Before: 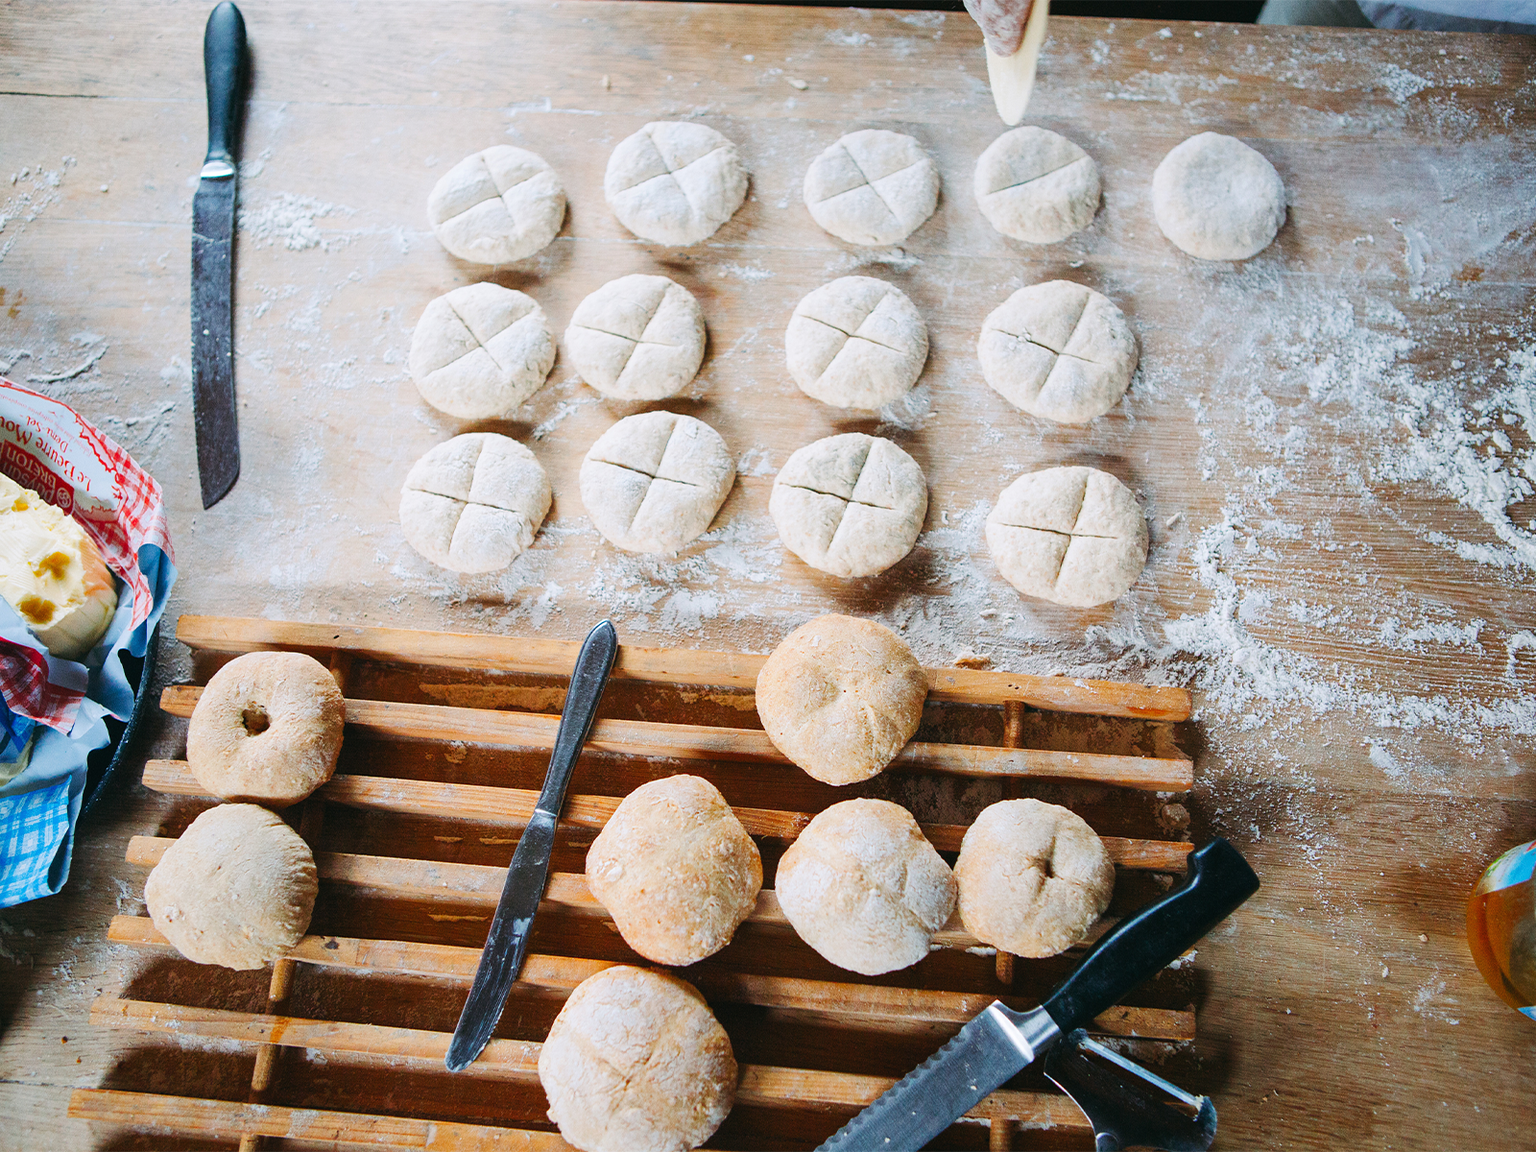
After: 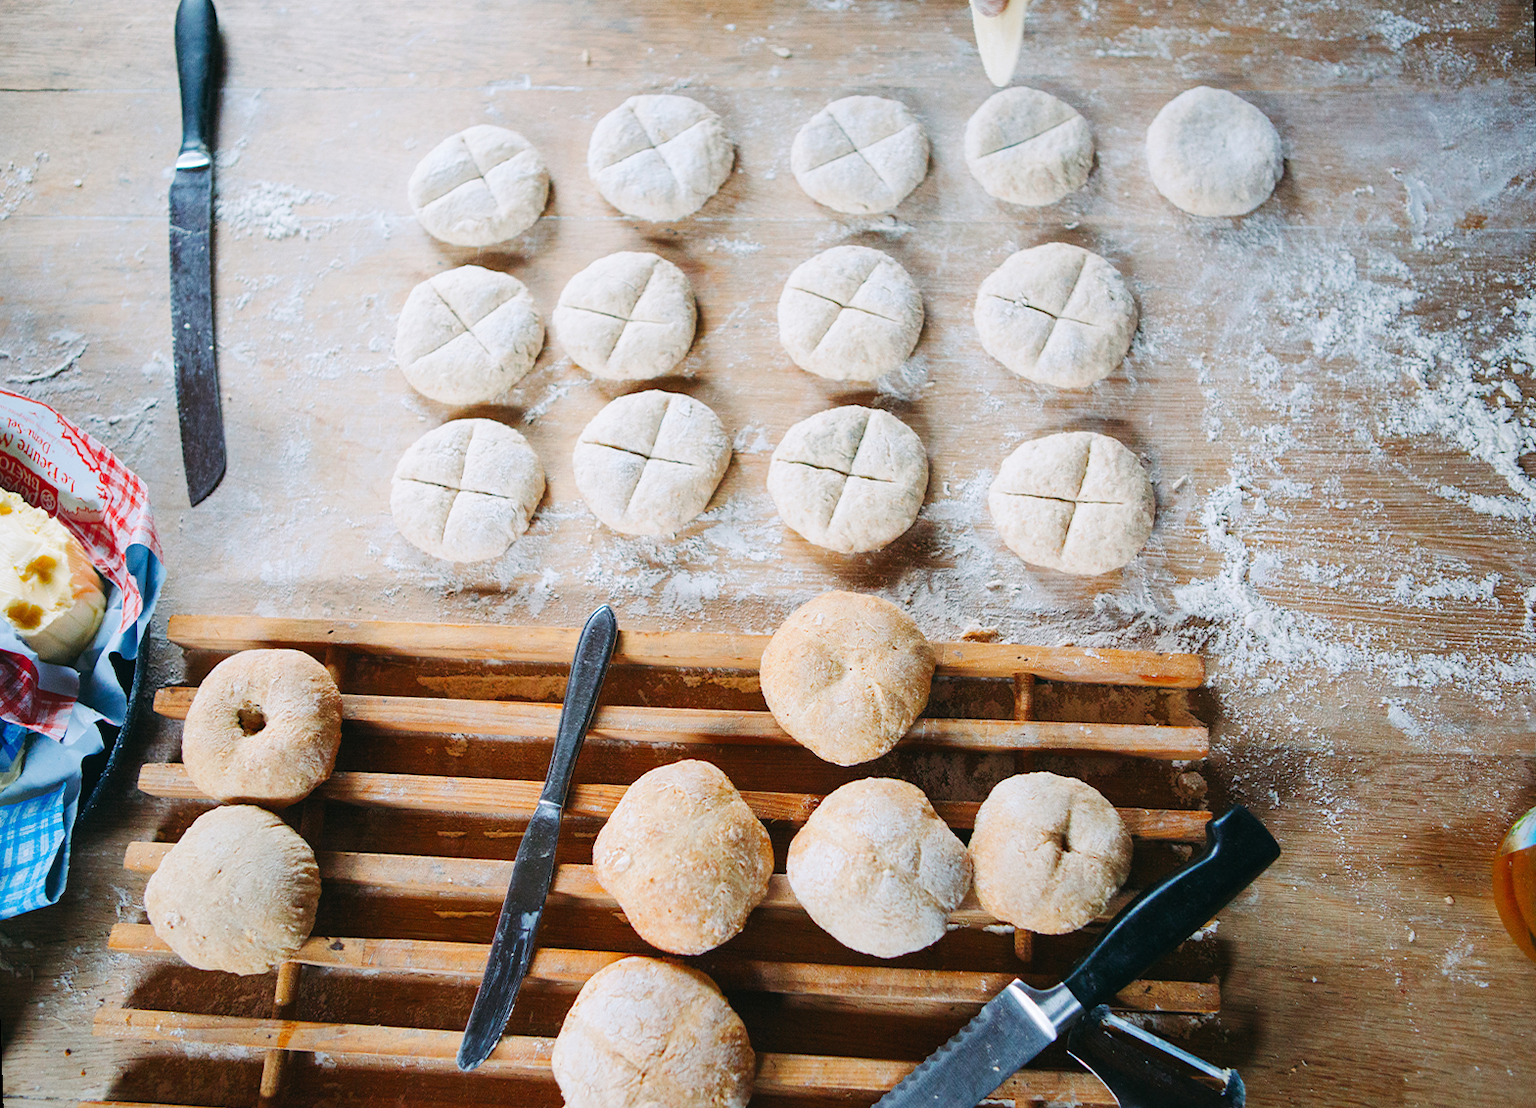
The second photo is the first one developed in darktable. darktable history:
rotate and perspective: rotation -2°, crop left 0.022, crop right 0.978, crop top 0.049, crop bottom 0.951
white balance: red 1, blue 1
